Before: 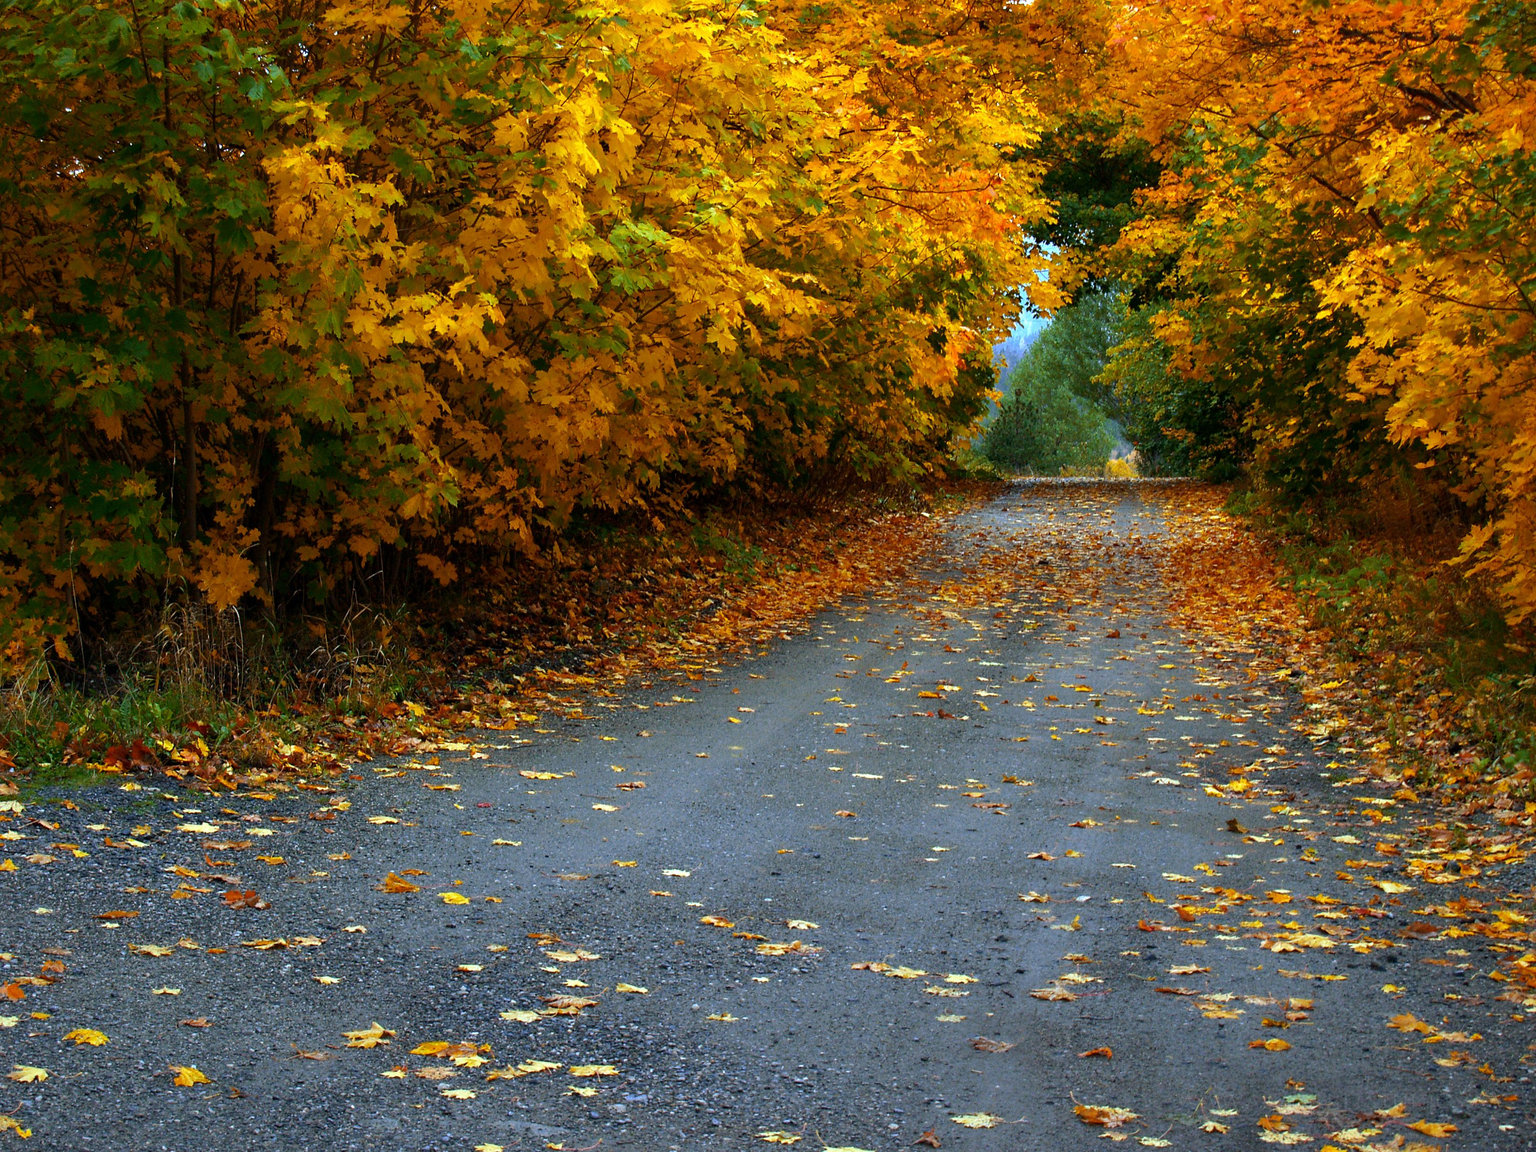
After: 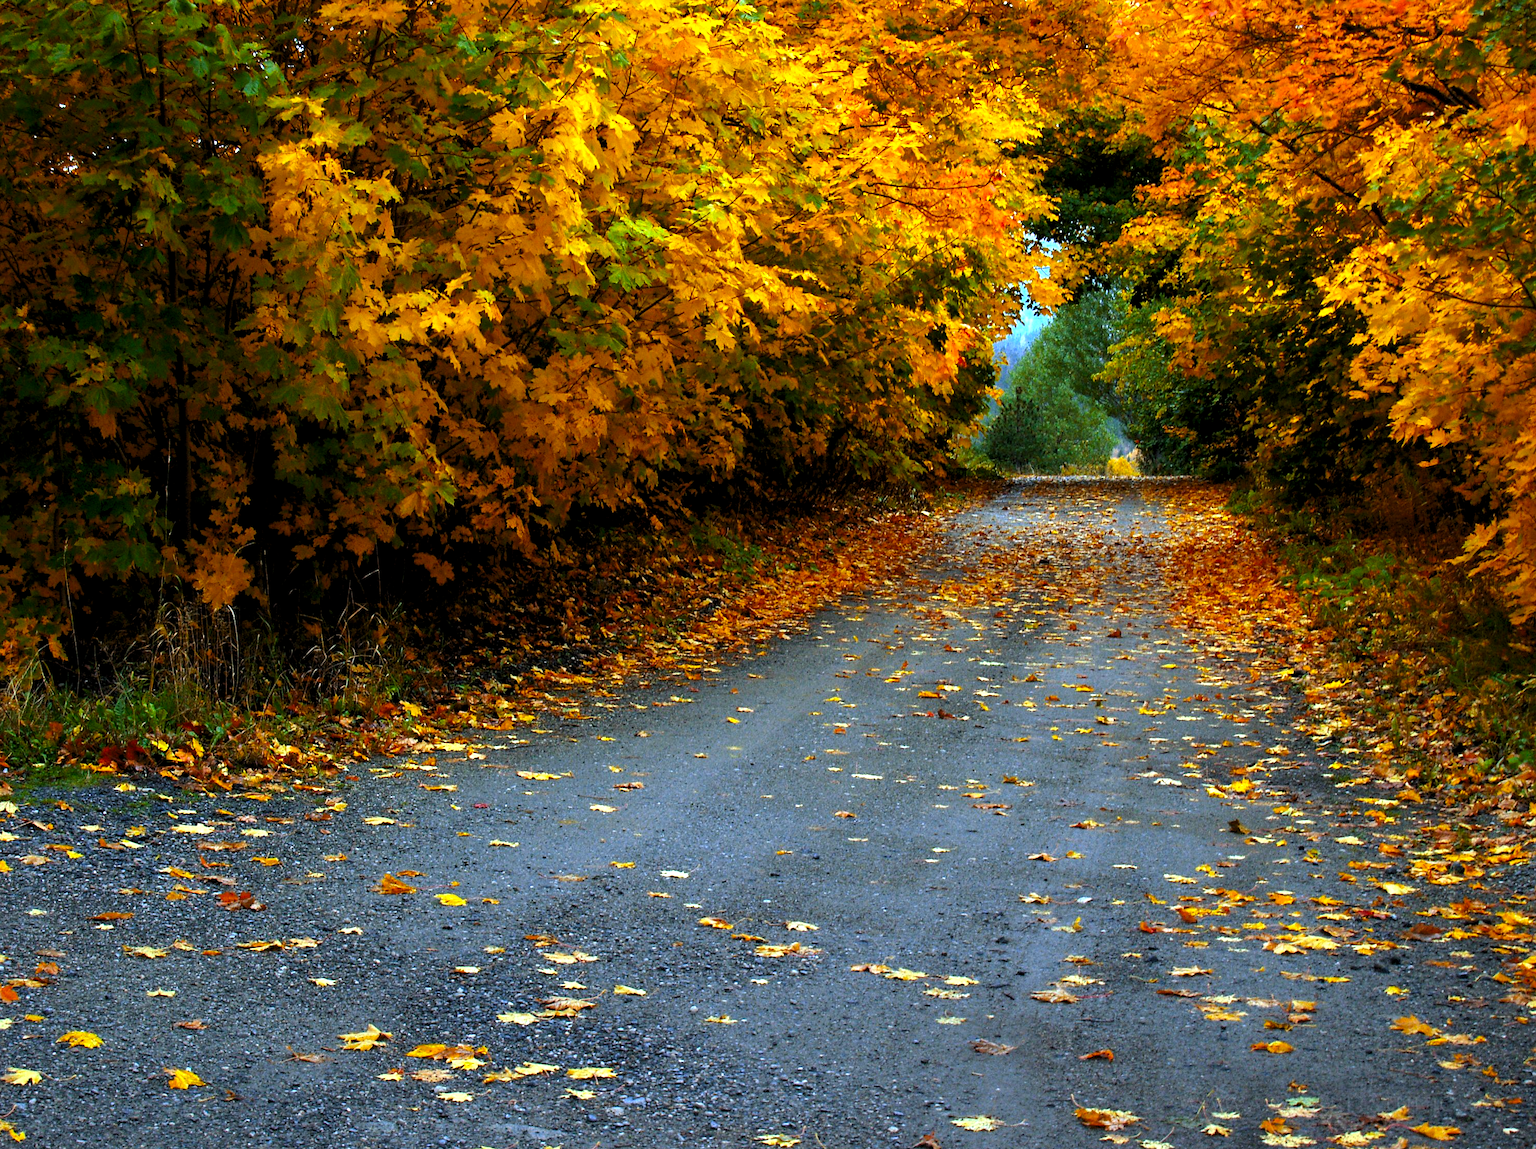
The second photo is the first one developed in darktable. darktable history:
crop: left 0.434%, top 0.485%, right 0.244%, bottom 0.386%
white balance: red 0.986, blue 1.01
contrast brightness saturation: contrast 0.08, saturation 0.2
levels: levels [0.055, 0.477, 0.9]
